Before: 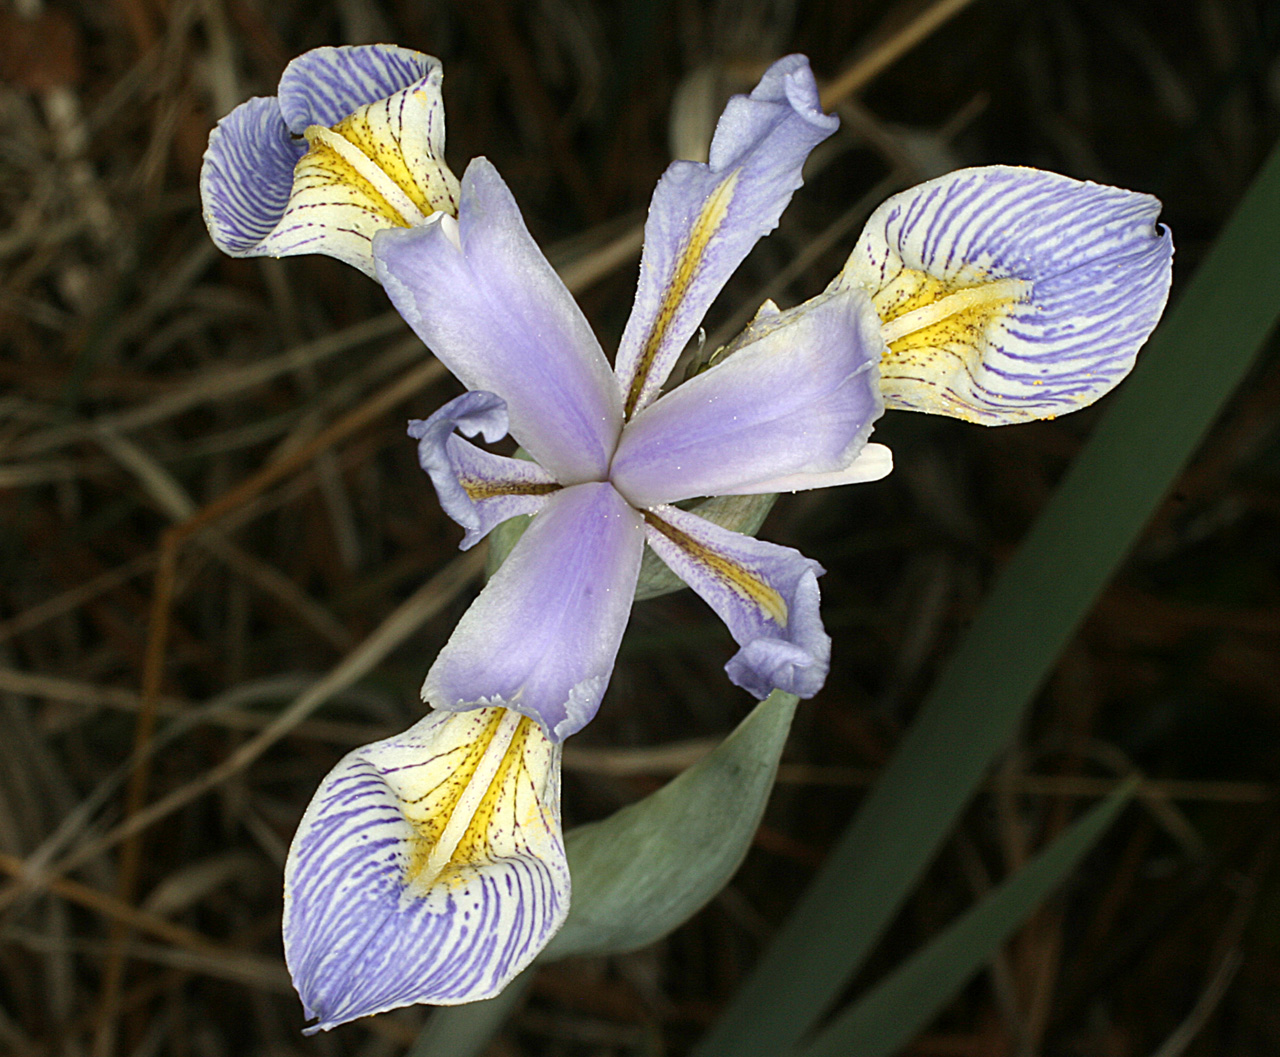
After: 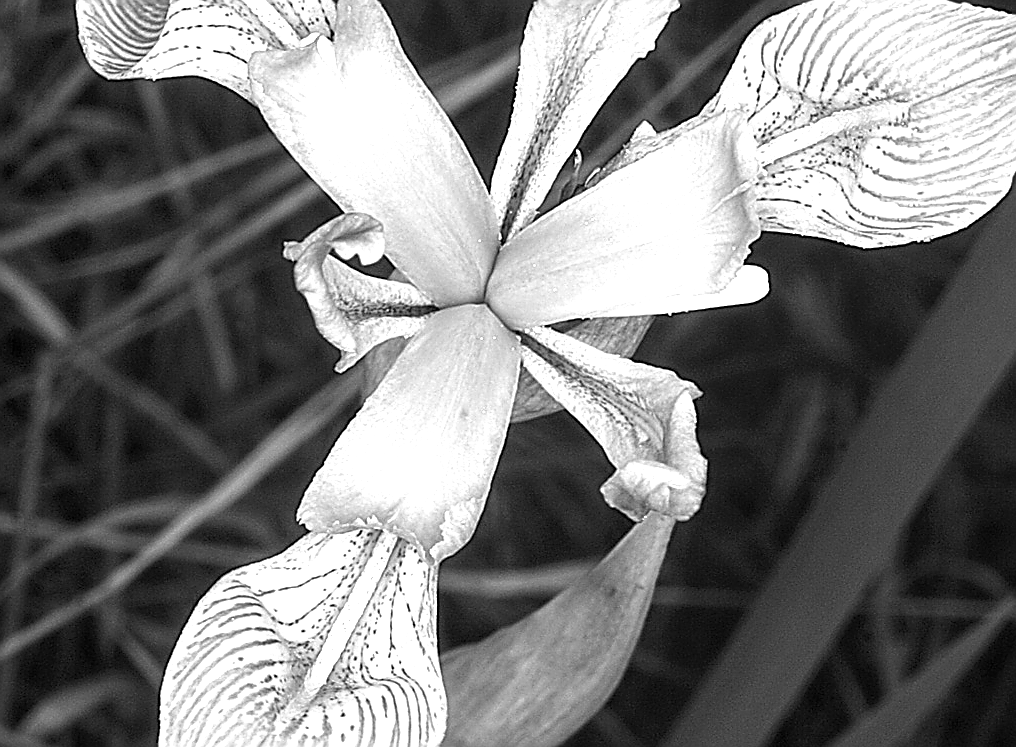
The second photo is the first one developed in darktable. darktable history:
exposure: black level correction 0, exposure 1.1 EV, compensate exposure bias true, compensate highlight preservation false
local contrast: detail 130%
color calibration: output gray [0.18, 0.41, 0.41, 0], gray › normalize channels true, illuminant same as pipeline (D50), adaptation XYZ, x 0.346, y 0.359, gamut compression 0
white balance: red 0.988, blue 1.017
crop: left 9.712%, top 16.928%, right 10.845%, bottom 12.332%
sharpen: radius 1.4, amount 1.25, threshold 0.7
